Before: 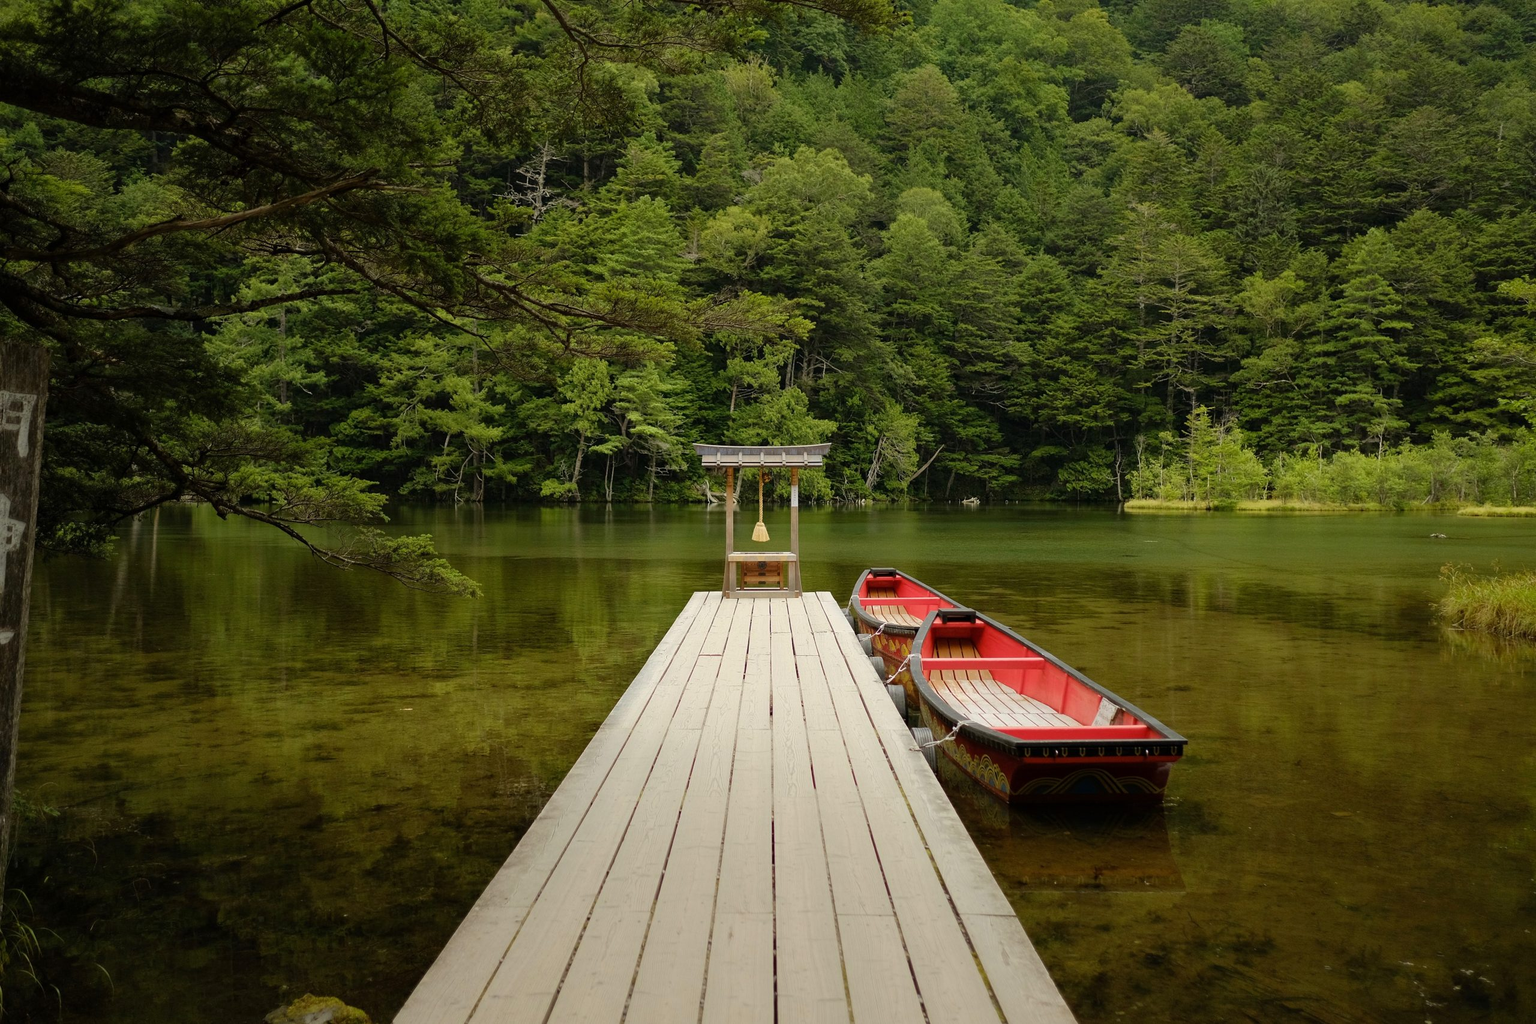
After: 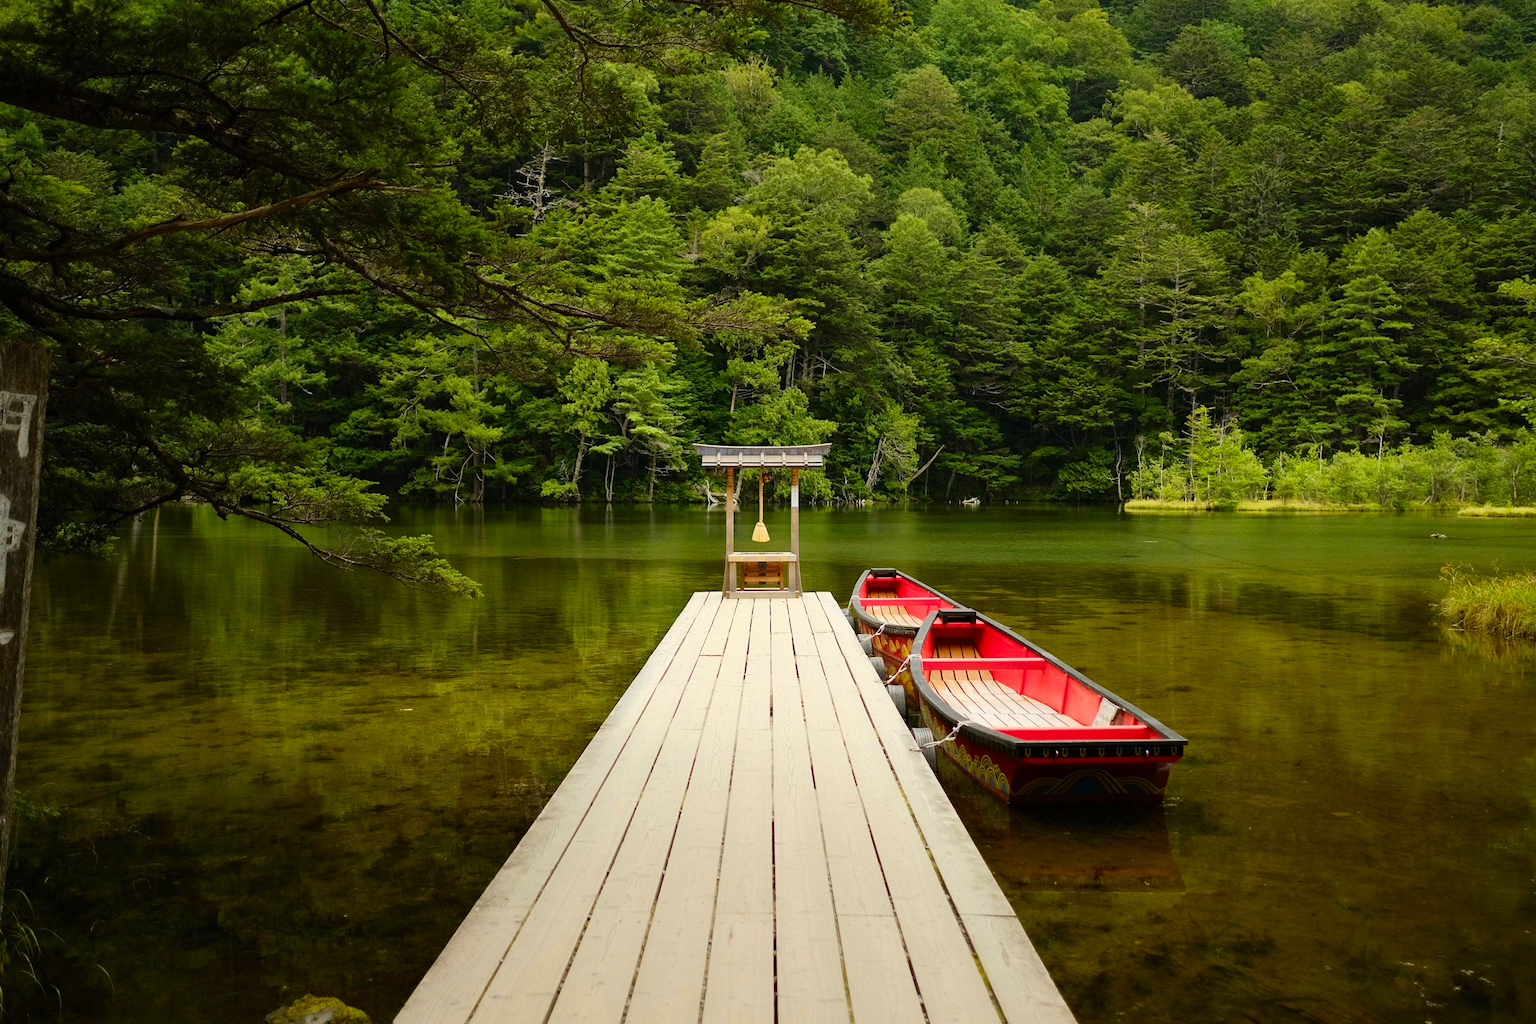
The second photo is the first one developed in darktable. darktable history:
contrast brightness saturation: contrast 0.229, brightness 0.103, saturation 0.294
